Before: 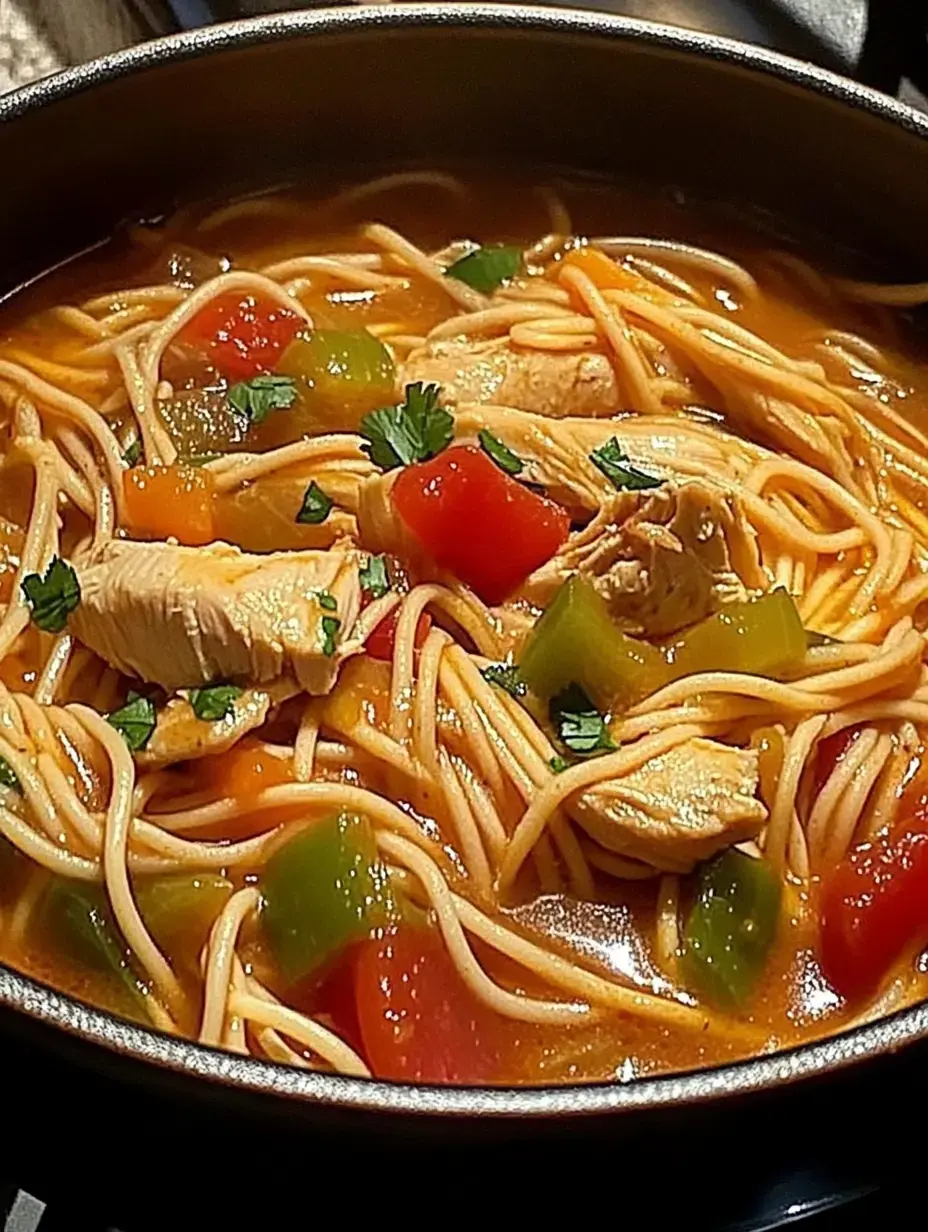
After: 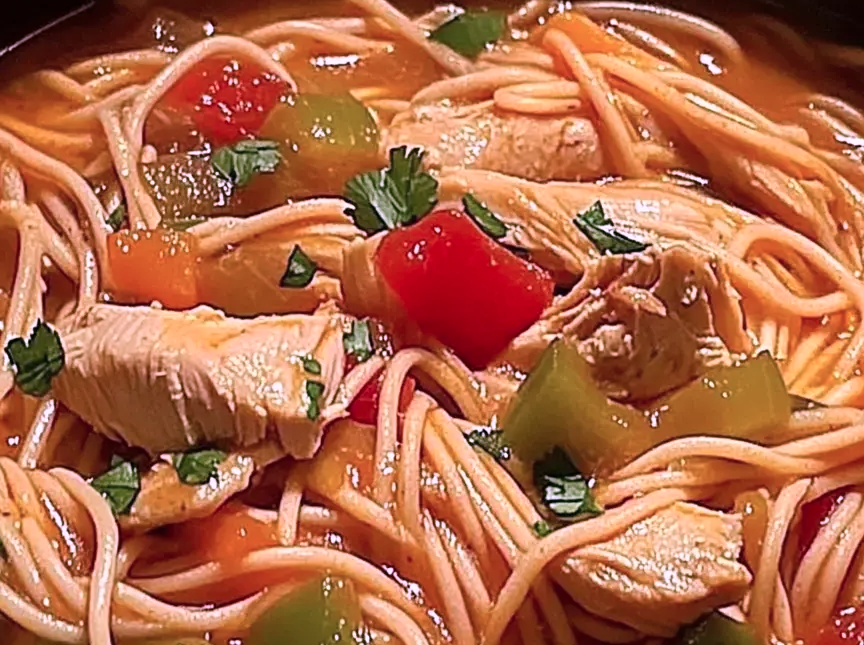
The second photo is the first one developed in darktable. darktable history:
color correction: highlights a* 15.46, highlights b* -20.56
crop: left 1.744%, top 19.225%, right 5.069%, bottom 28.357%
